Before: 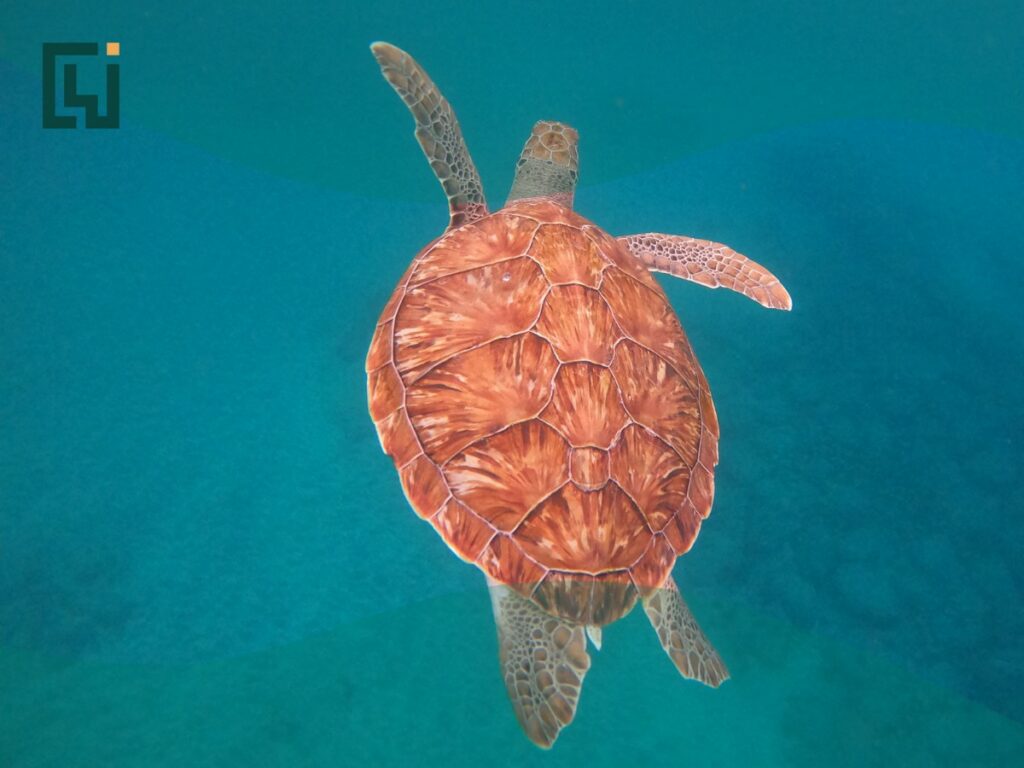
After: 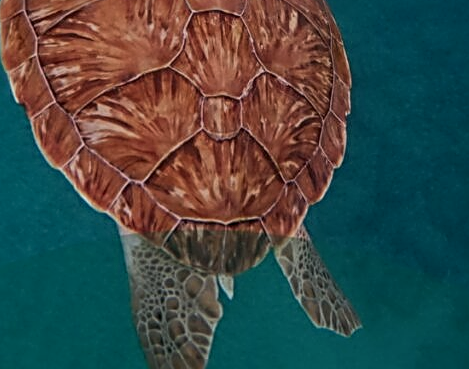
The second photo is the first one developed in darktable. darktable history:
sharpen: radius 3.671, amount 0.927
exposure: exposure -1.393 EV, compensate highlight preservation false
crop: left 35.953%, top 45.794%, right 18.169%, bottom 6.128%
local contrast: highlights 63%, detail 143%, midtone range 0.435
